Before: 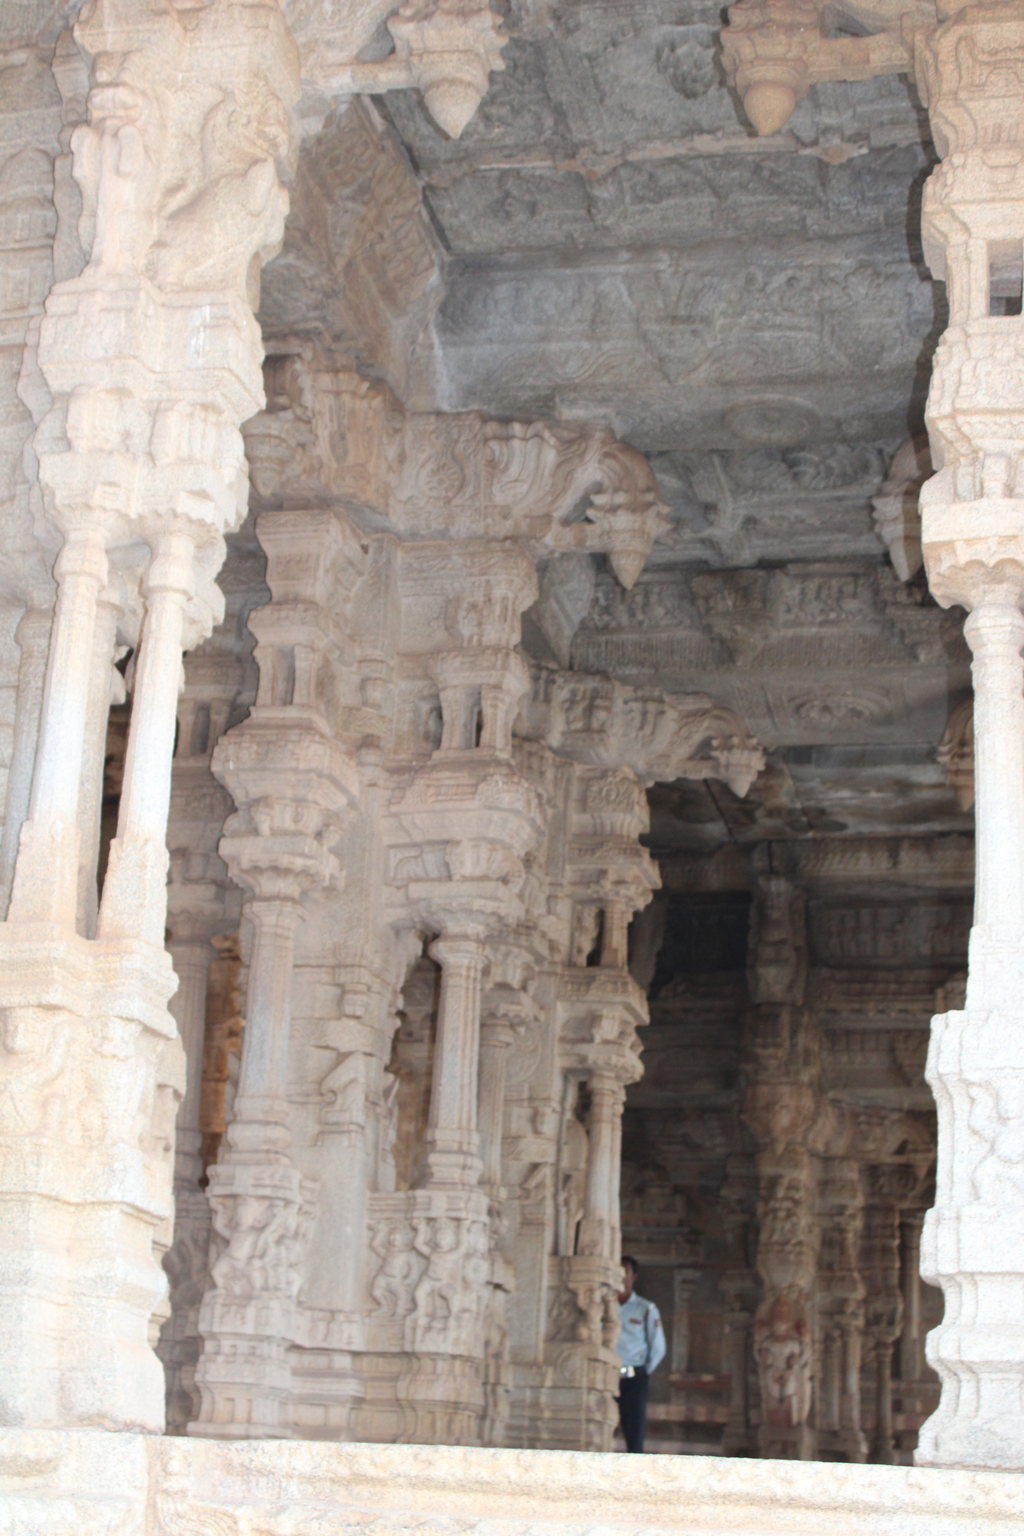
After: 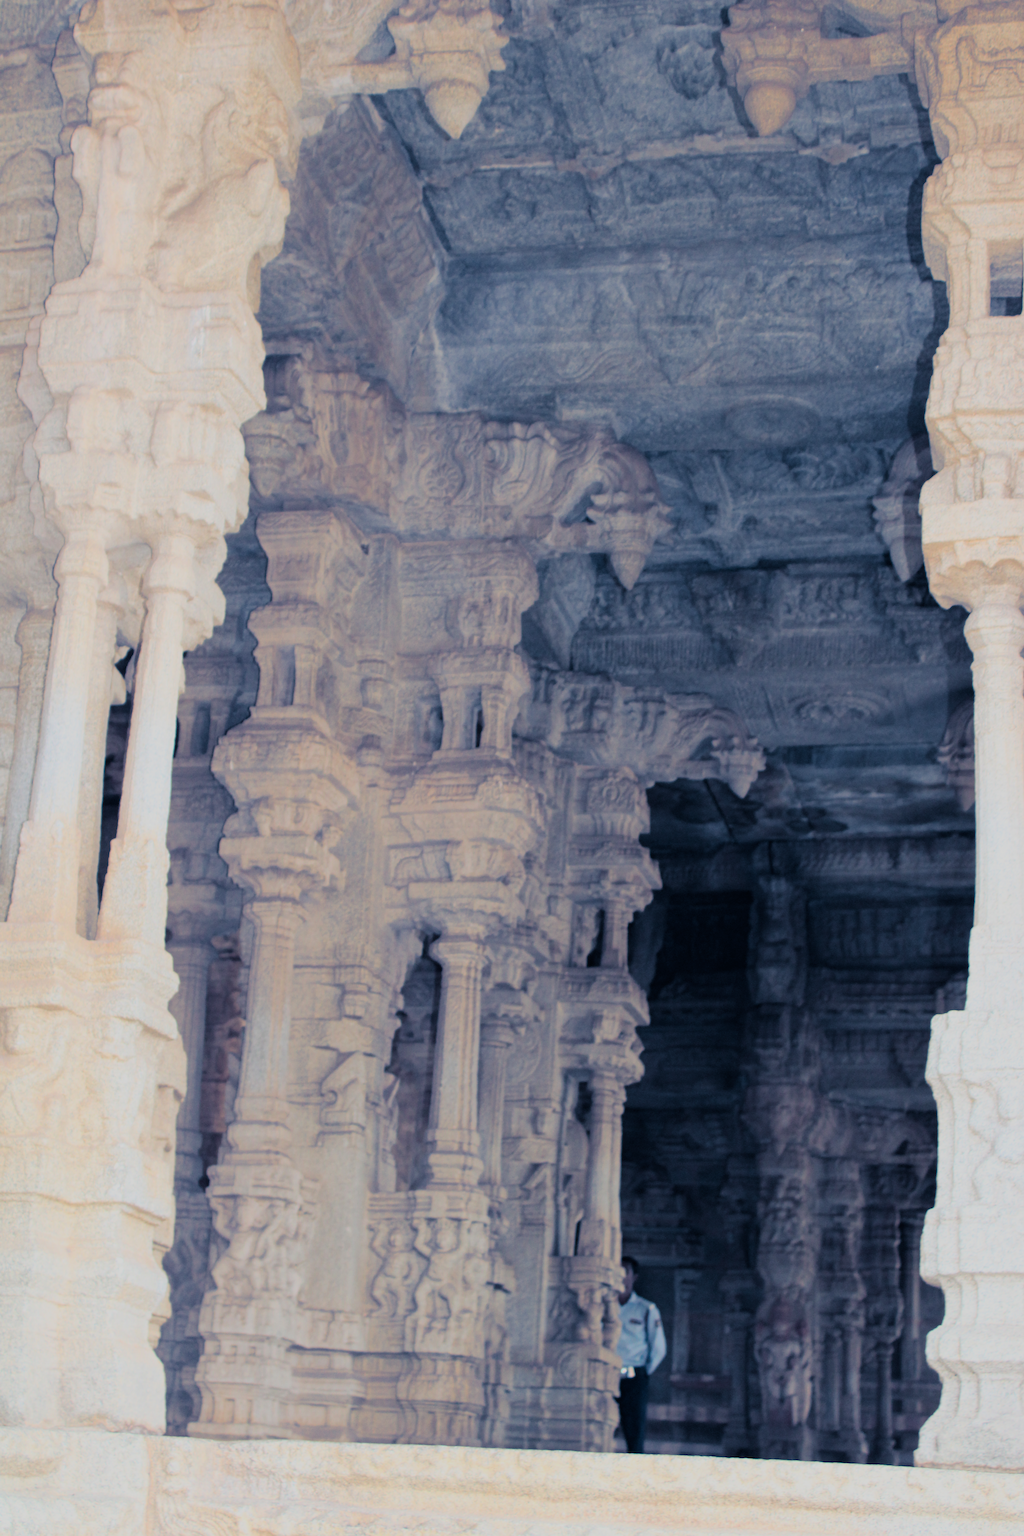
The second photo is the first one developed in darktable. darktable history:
split-toning: shadows › hue 226.8°, shadows › saturation 0.84
haze removal: compatibility mode true, adaptive false
filmic rgb: black relative exposure -7.65 EV, white relative exposure 4.56 EV, hardness 3.61, color science v6 (2022)
